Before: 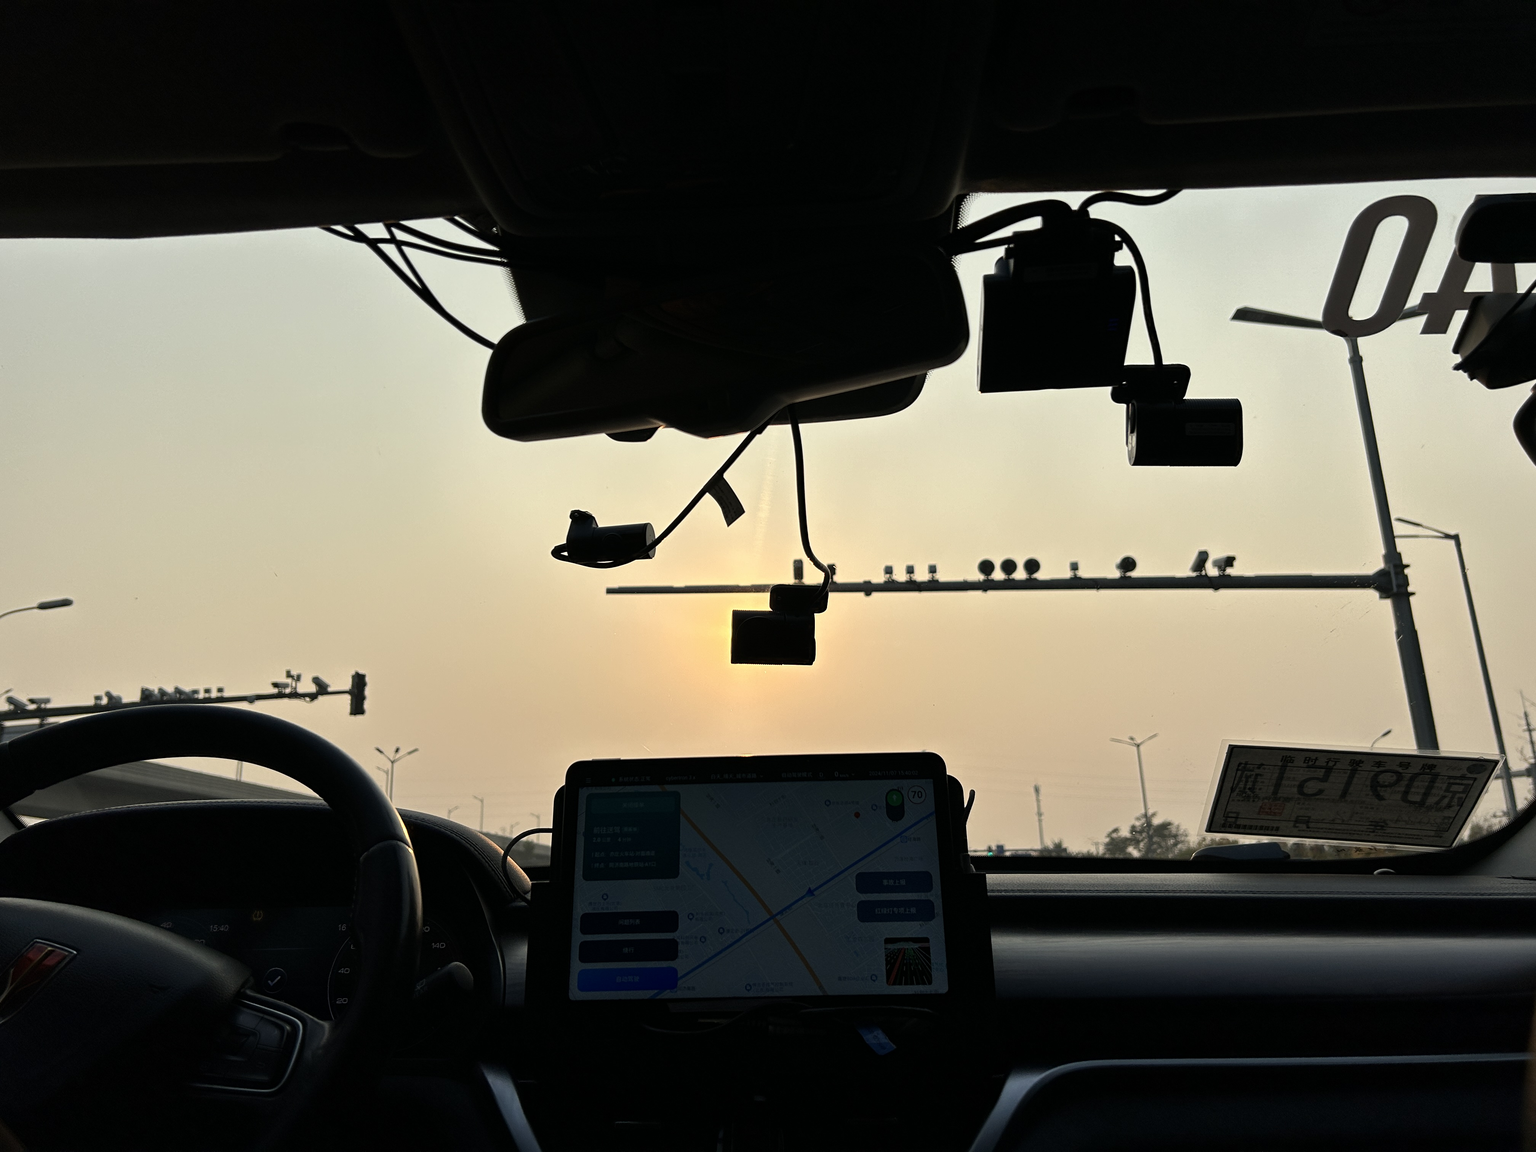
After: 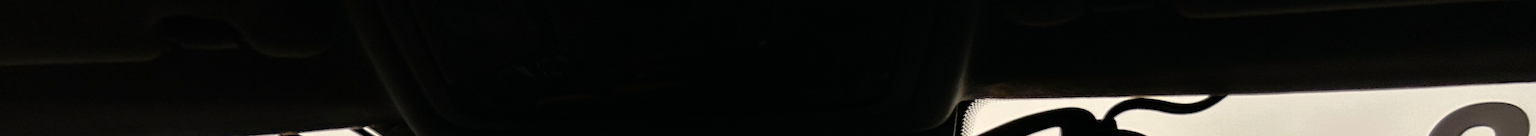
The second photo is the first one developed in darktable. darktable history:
color correction: highlights a* 5.81, highlights b* 4.84
tone equalizer: -7 EV 0.15 EV, -6 EV 0.6 EV, -5 EV 1.15 EV, -4 EV 1.33 EV, -3 EV 1.15 EV, -2 EV 0.6 EV, -1 EV 0.15 EV, mask exposure compensation -0.5 EV
rotate and perspective: automatic cropping original format, crop left 0, crop top 0
crop and rotate: left 9.644%, top 9.491%, right 6.021%, bottom 80.509%
